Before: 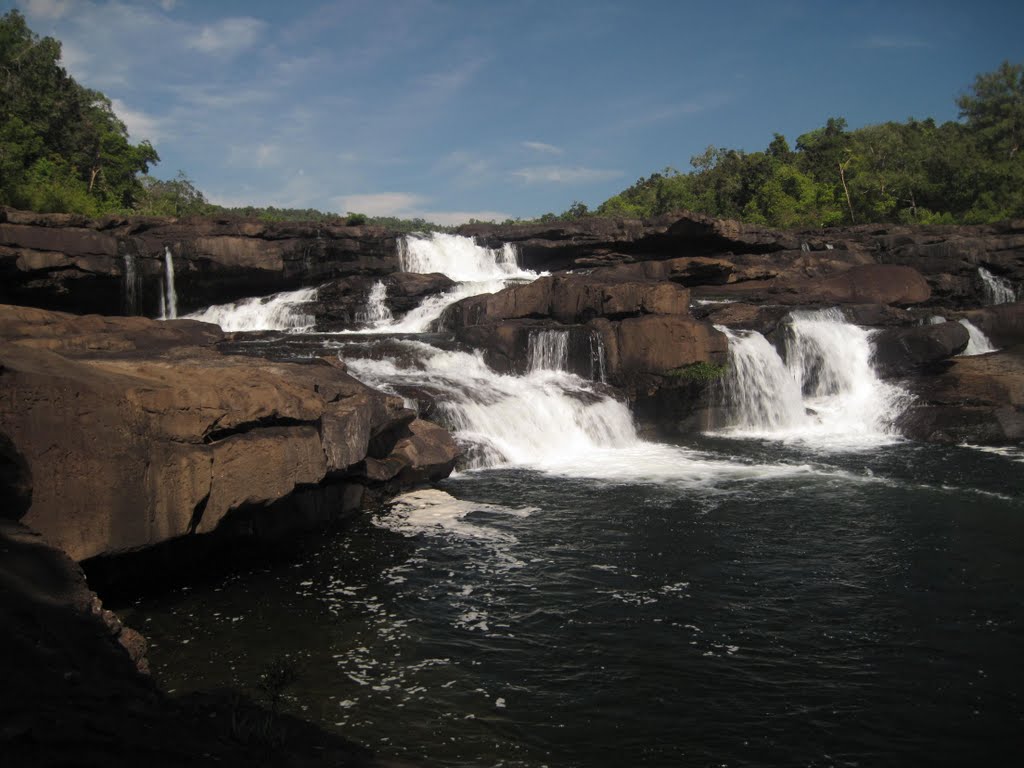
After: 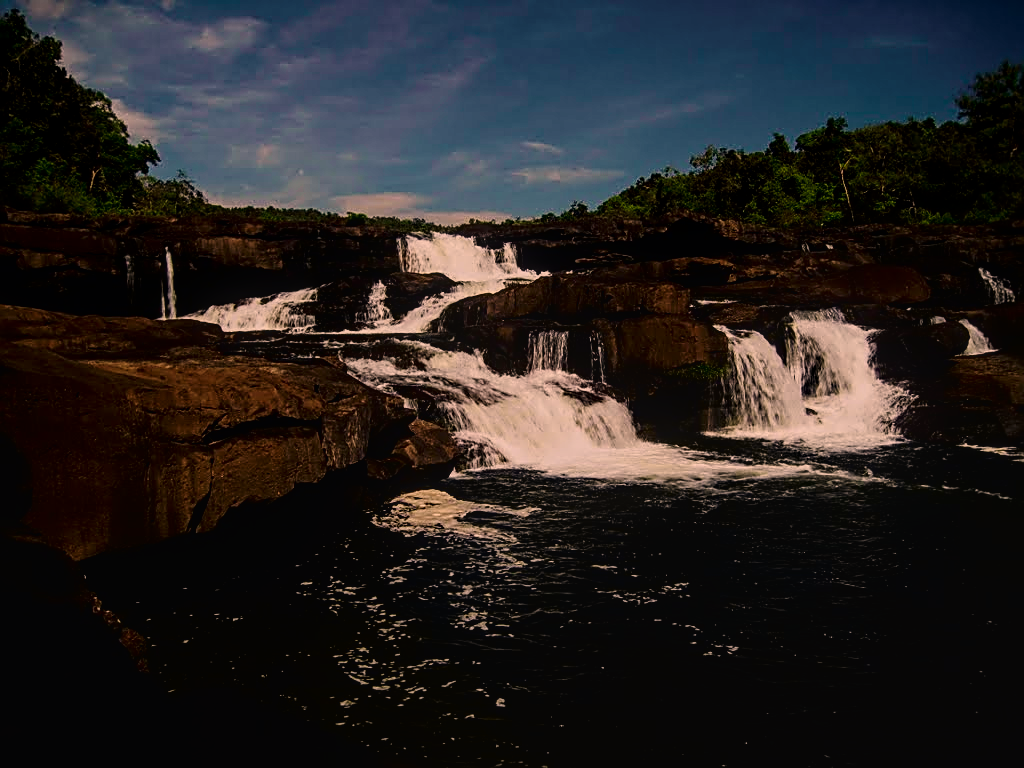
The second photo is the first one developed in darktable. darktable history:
tone curve: curves: ch0 [(0, 0.013) (0.054, 0.018) (0.205, 0.191) (0.289, 0.292) (0.39, 0.424) (0.493, 0.551) (0.647, 0.752) (0.796, 0.887) (1, 0.998)]; ch1 [(0, 0) (0.371, 0.339) (0.477, 0.452) (0.494, 0.495) (0.501, 0.501) (0.51, 0.516) (0.54, 0.557) (0.572, 0.605) (0.625, 0.687) (0.774, 0.841) (1, 1)]; ch2 [(0, 0) (0.32, 0.281) (0.403, 0.399) (0.441, 0.428) (0.47, 0.469) (0.498, 0.496) (0.524, 0.543) (0.551, 0.579) (0.633, 0.665) (0.7, 0.711) (1, 1)], color space Lab, independent channels, preserve colors none
sharpen: amount 0.893
exposure: exposure -2.018 EV, compensate highlight preservation false
haze removal: compatibility mode true, adaptive false
color correction: highlights a* 17.7, highlights b* 18.57
local contrast: on, module defaults
base curve: curves: ch0 [(0, 0) (0.028, 0.03) (0.121, 0.232) (0.46, 0.748) (0.859, 0.968) (1, 1)], preserve colors none
